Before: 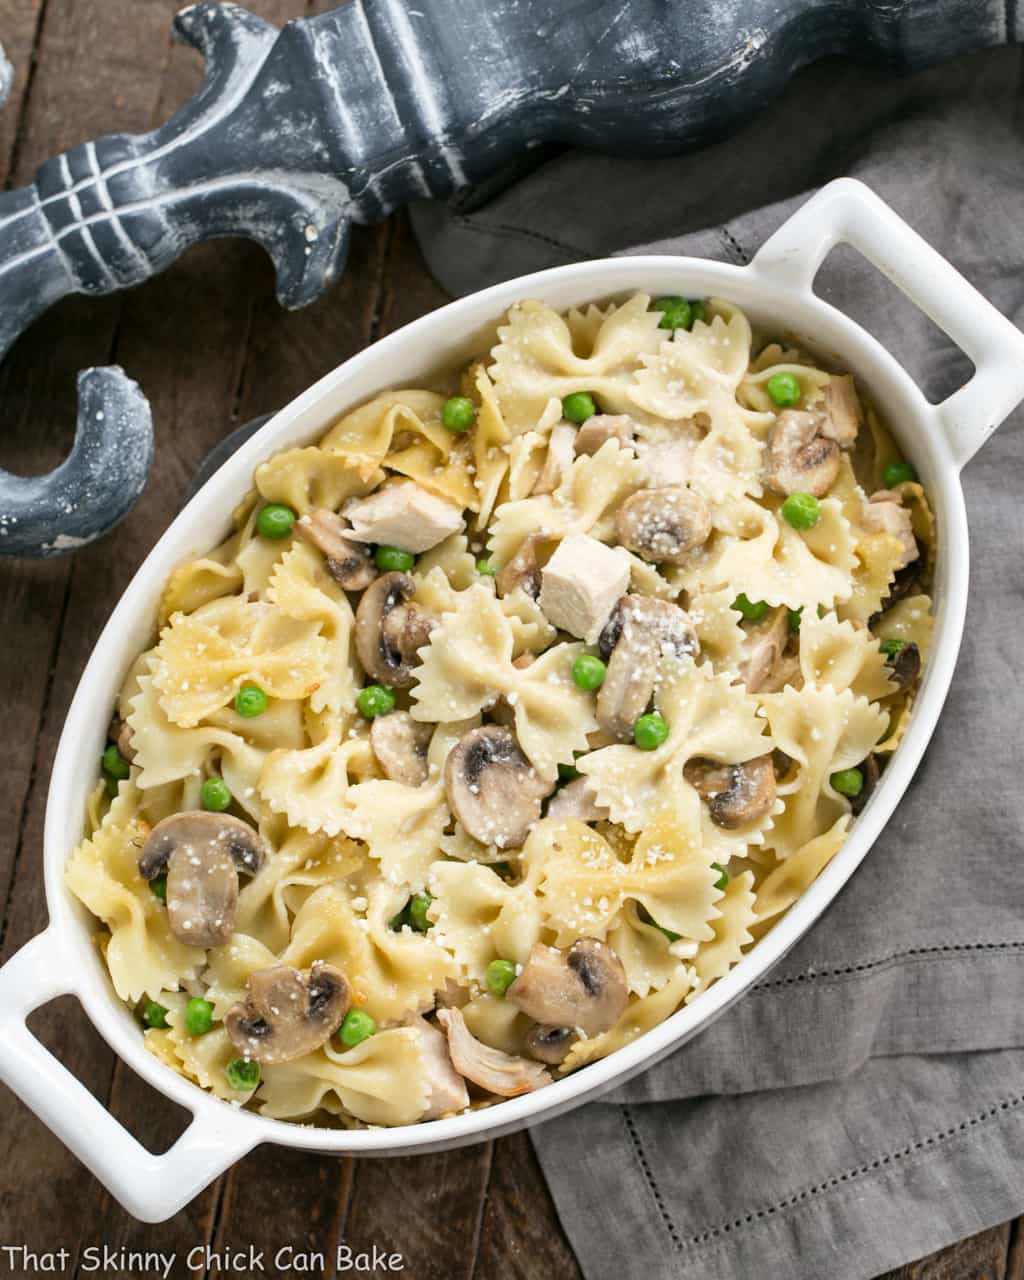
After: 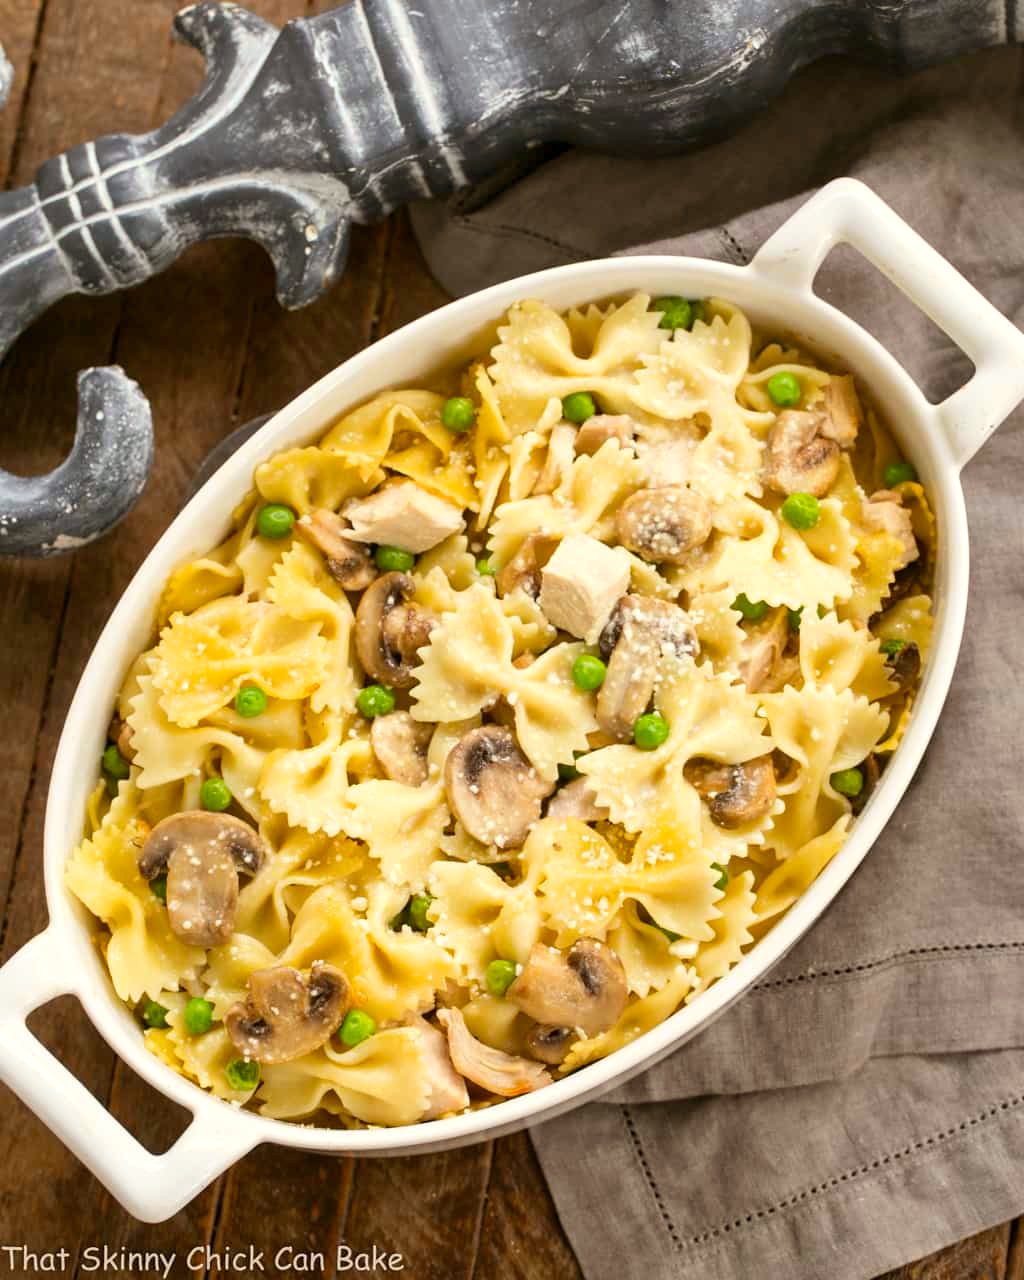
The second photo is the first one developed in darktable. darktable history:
color balance rgb: power › luminance 9.903%, power › chroma 2.822%, power › hue 58.8°, highlights gain › luminance 6.746%, highlights gain › chroma 0.956%, highlights gain › hue 48.22°, linear chroma grading › global chroma 15.246%, perceptual saturation grading › global saturation 0.95%, global vibrance 20%
